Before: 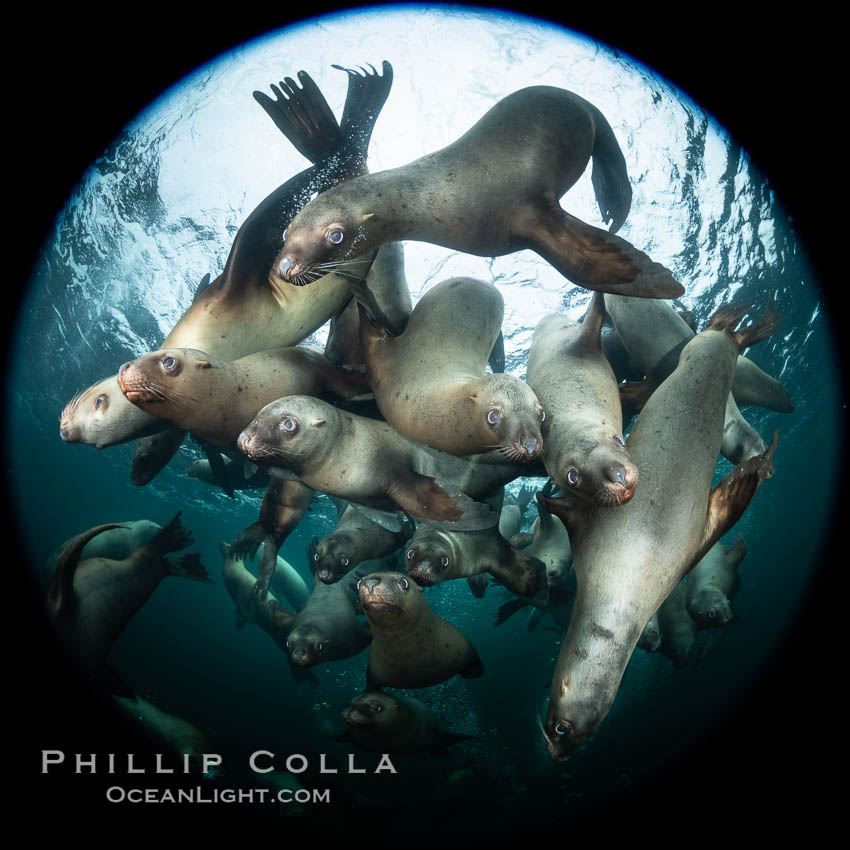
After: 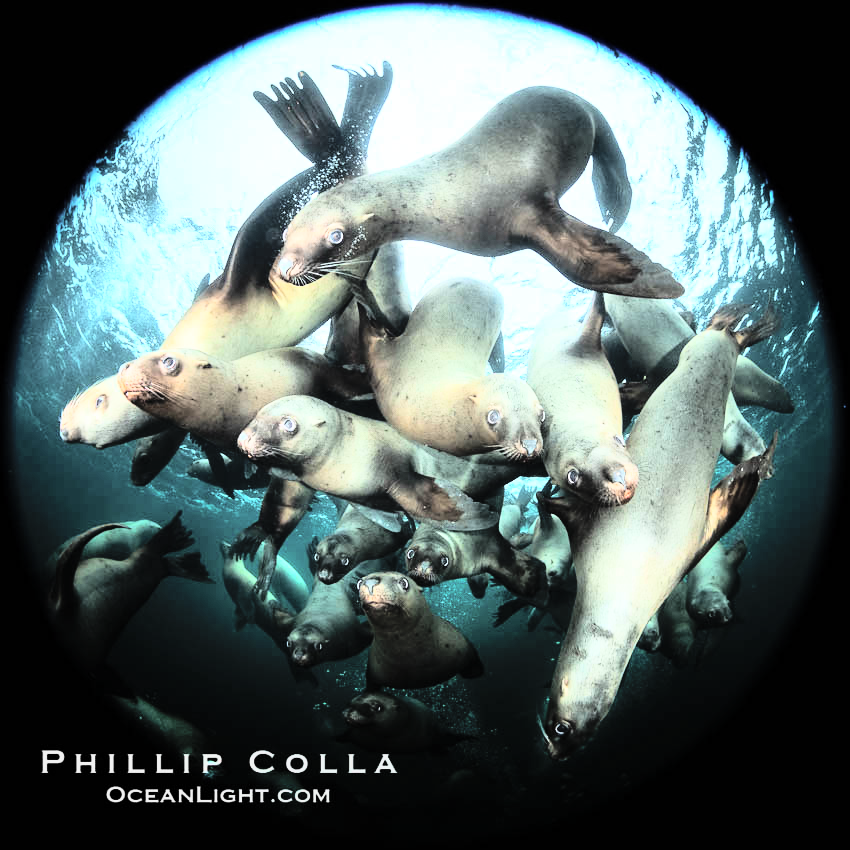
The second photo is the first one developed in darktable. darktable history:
rgb curve: curves: ch0 [(0, 0) (0.21, 0.15) (0.24, 0.21) (0.5, 0.75) (0.75, 0.96) (0.89, 0.99) (1, 1)]; ch1 [(0, 0.02) (0.21, 0.13) (0.25, 0.2) (0.5, 0.67) (0.75, 0.9) (0.89, 0.97) (1, 1)]; ch2 [(0, 0.02) (0.21, 0.13) (0.25, 0.2) (0.5, 0.67) (0.75, 0.9) (0.89, 0.97) (1, 1)], compensate middle gray true
global tonemap: drago (0.7, 100)
